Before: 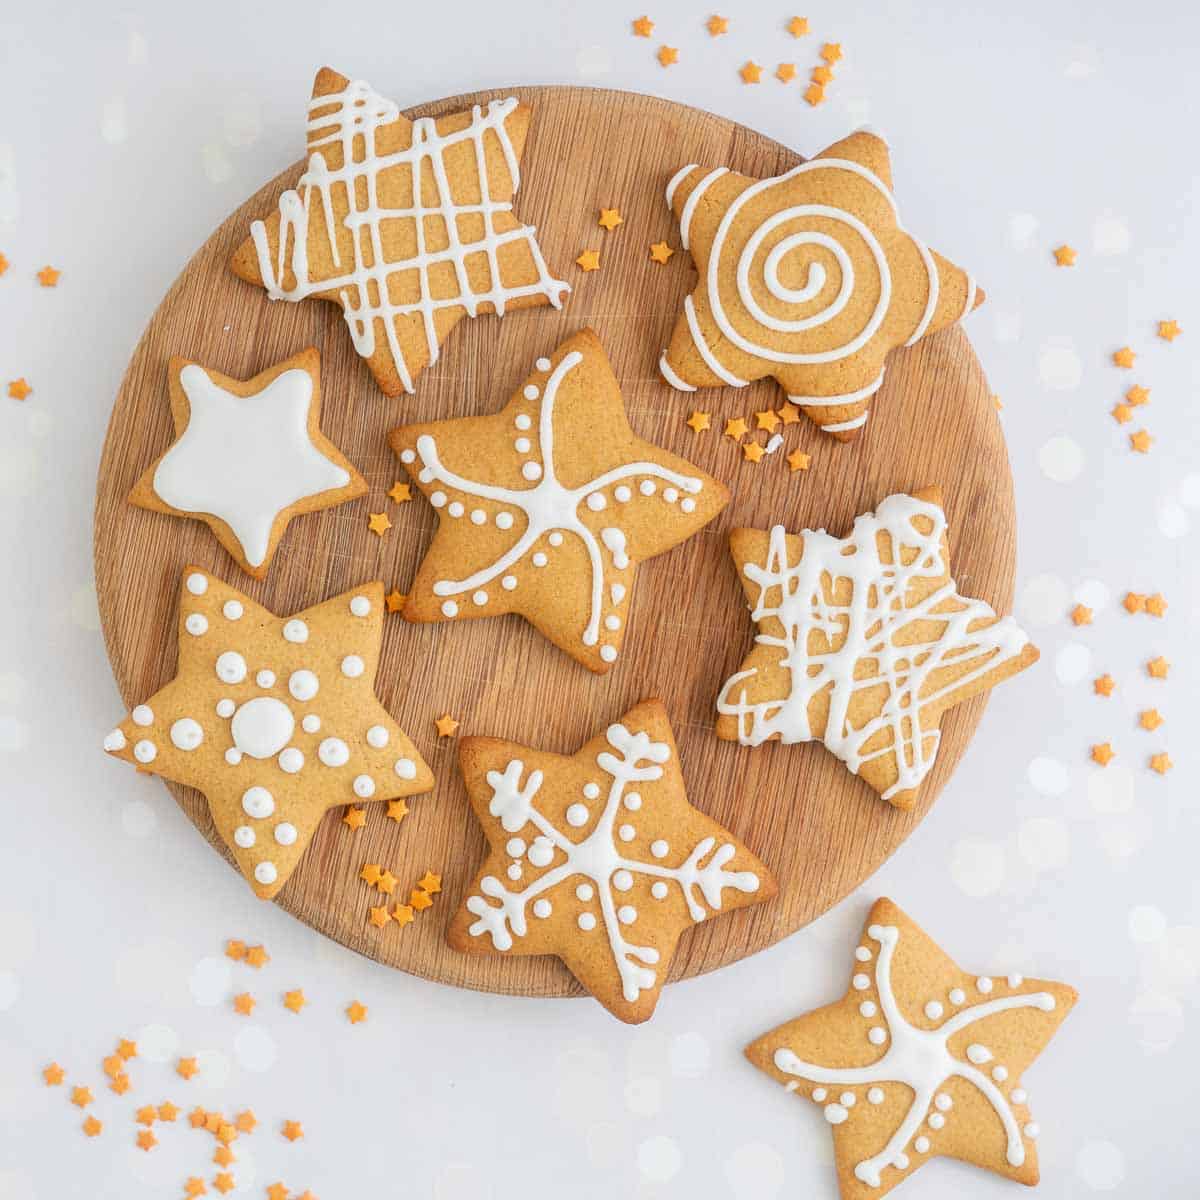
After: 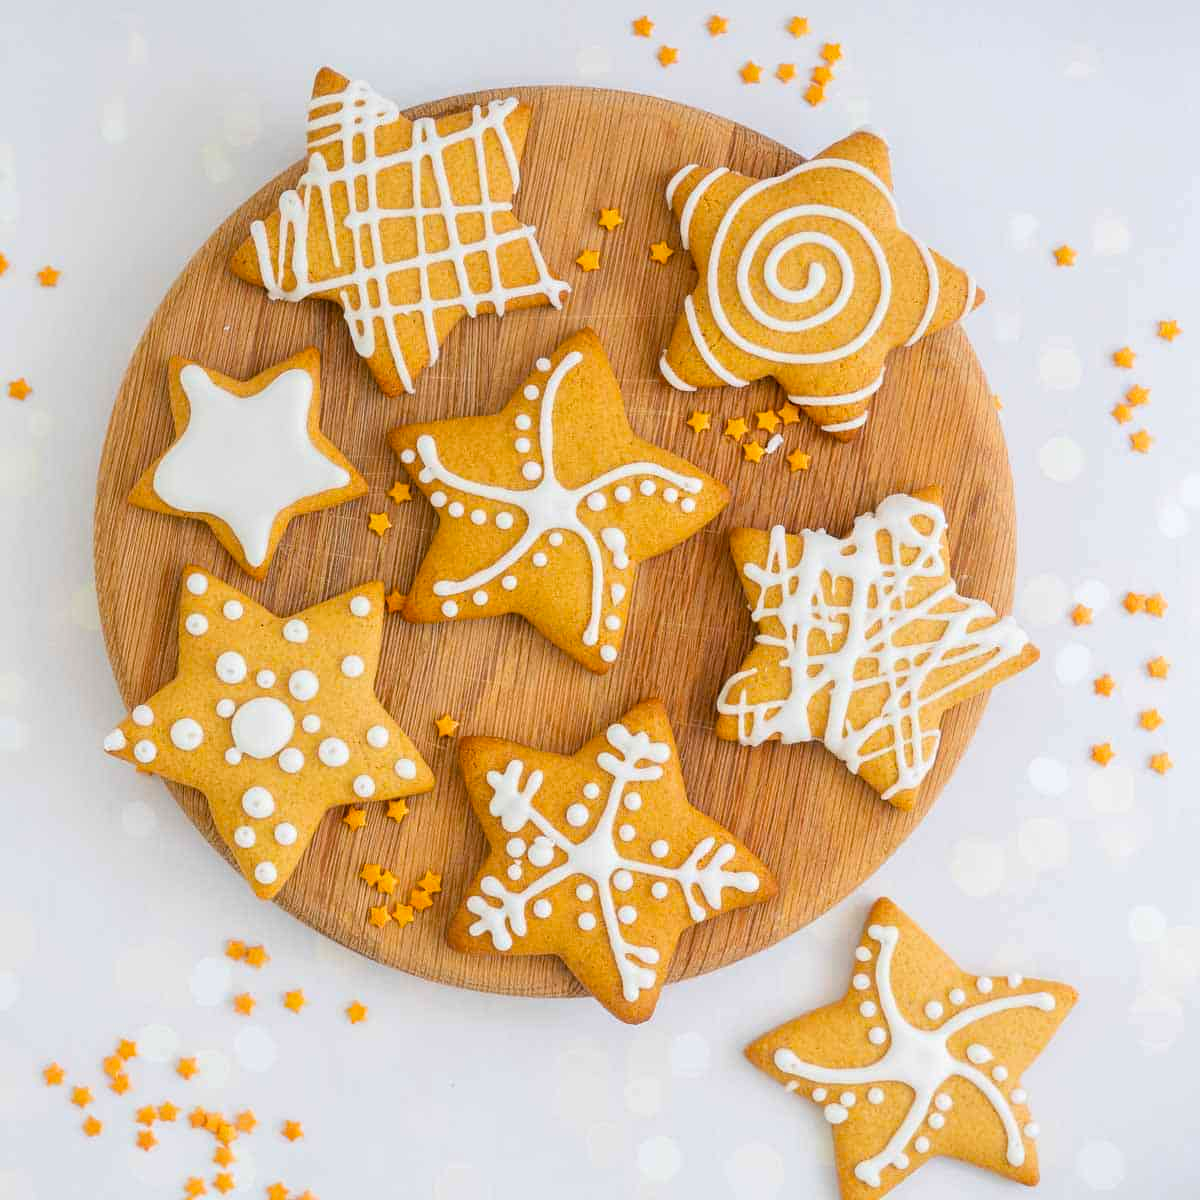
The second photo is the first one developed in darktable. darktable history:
color balance rgb: perceptual saturation grading › global saturation 20%, global vibrance 20%
tone equalizer: on, module defaults
